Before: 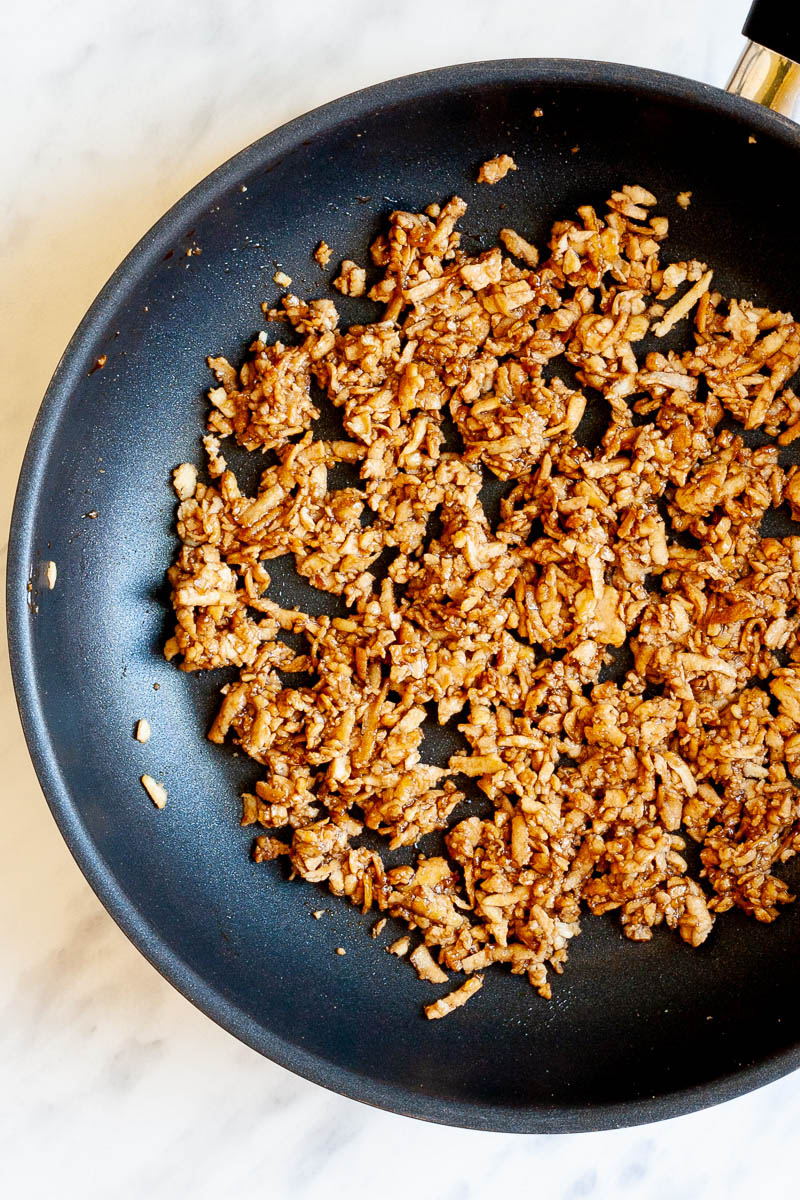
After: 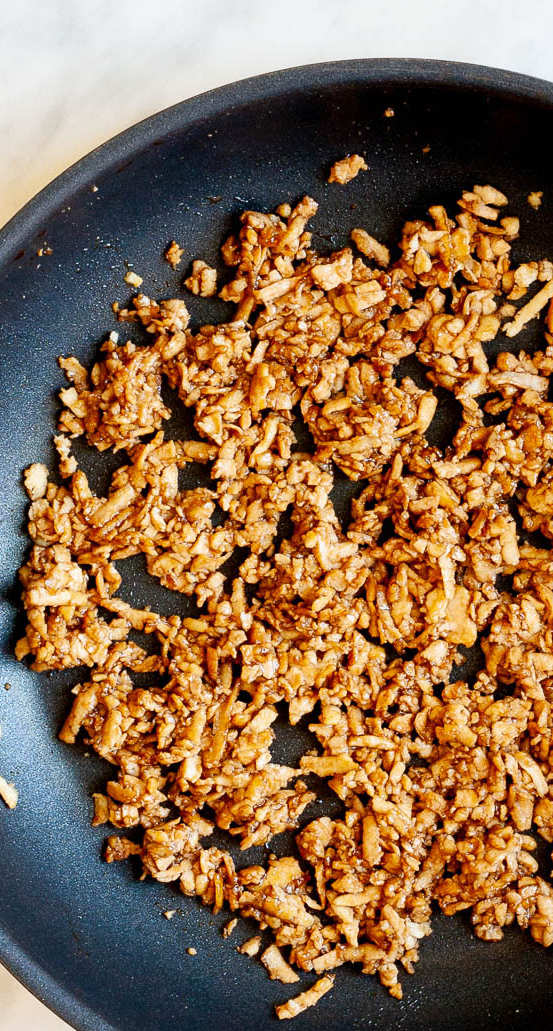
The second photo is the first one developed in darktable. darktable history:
crop: left 18.634%, right 12.197%, bottom 14.078%
